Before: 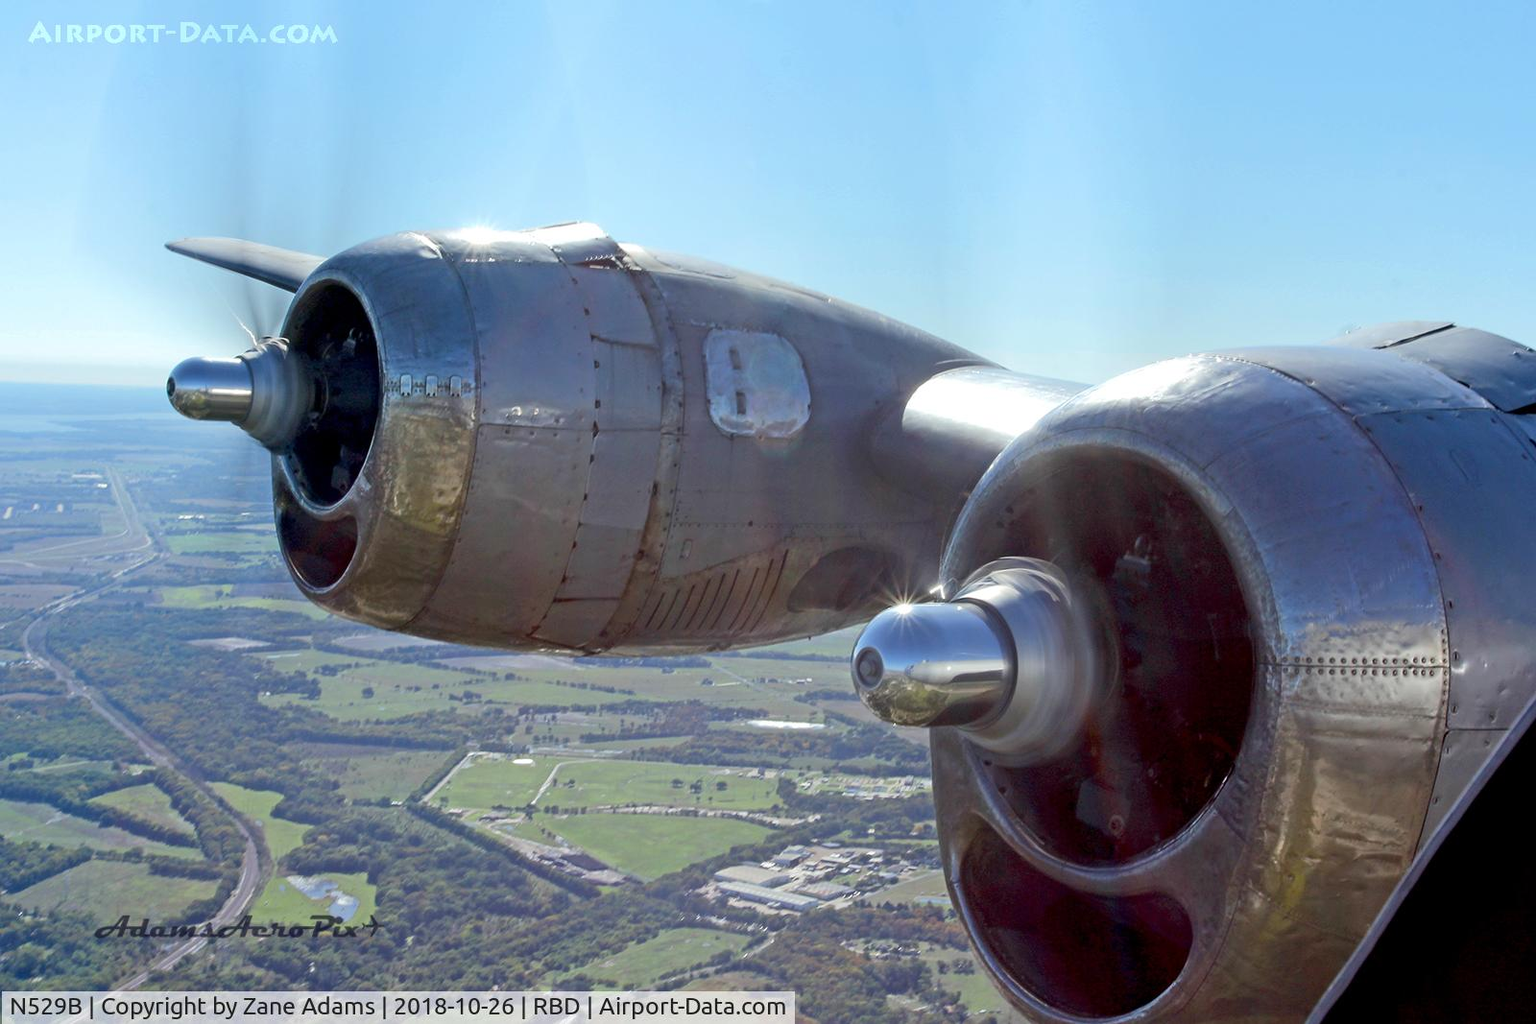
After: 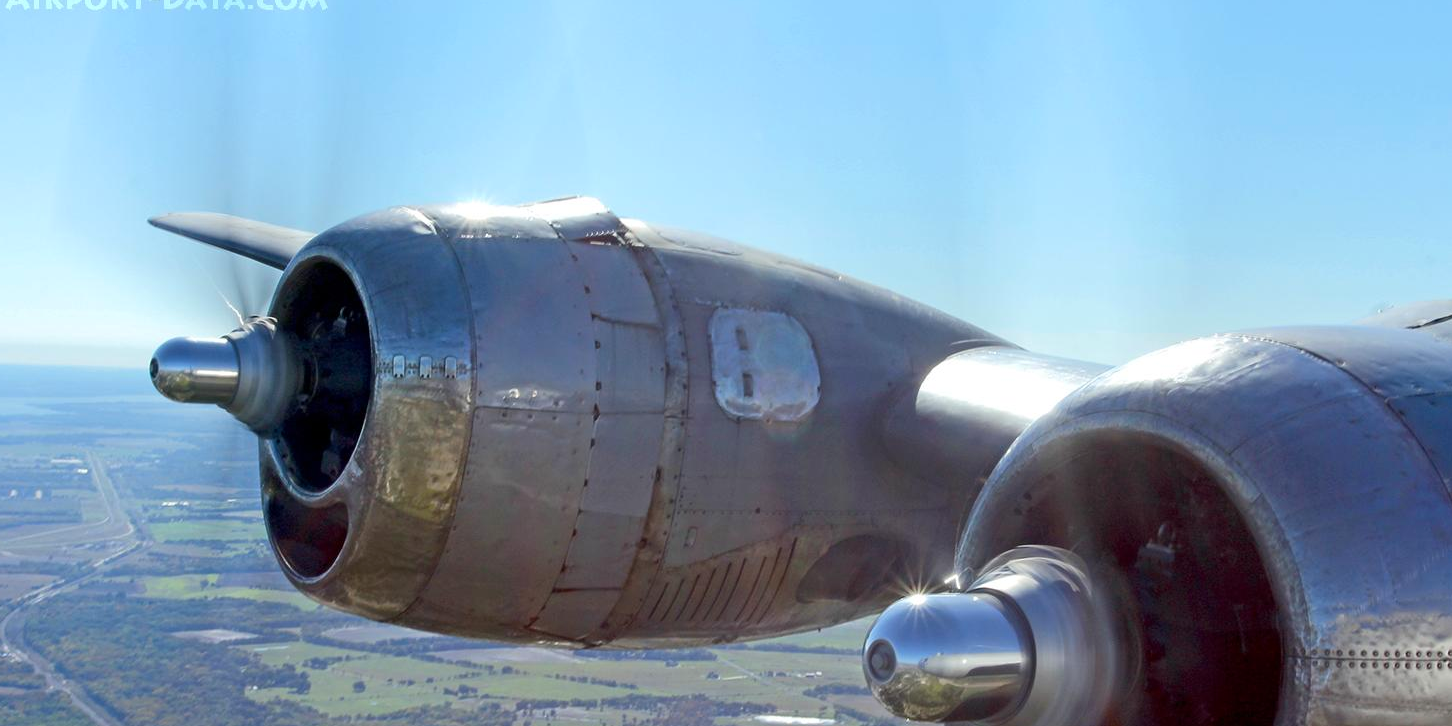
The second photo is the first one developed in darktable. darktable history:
crop: left 1.527%, top 3.352%, right 7.666%, bottom 28.512%
contrast brightness saturation: contrast 0.037, saturation 0.067
